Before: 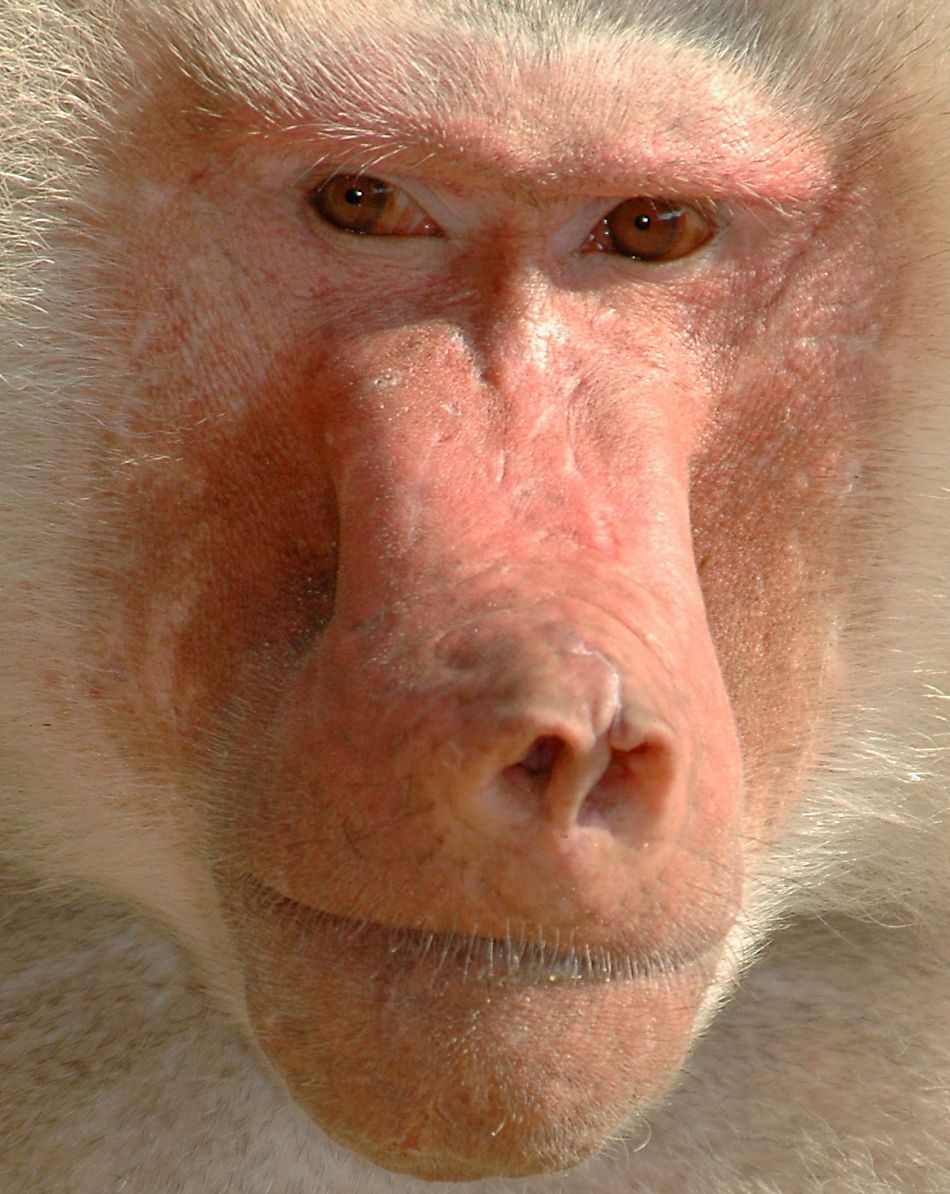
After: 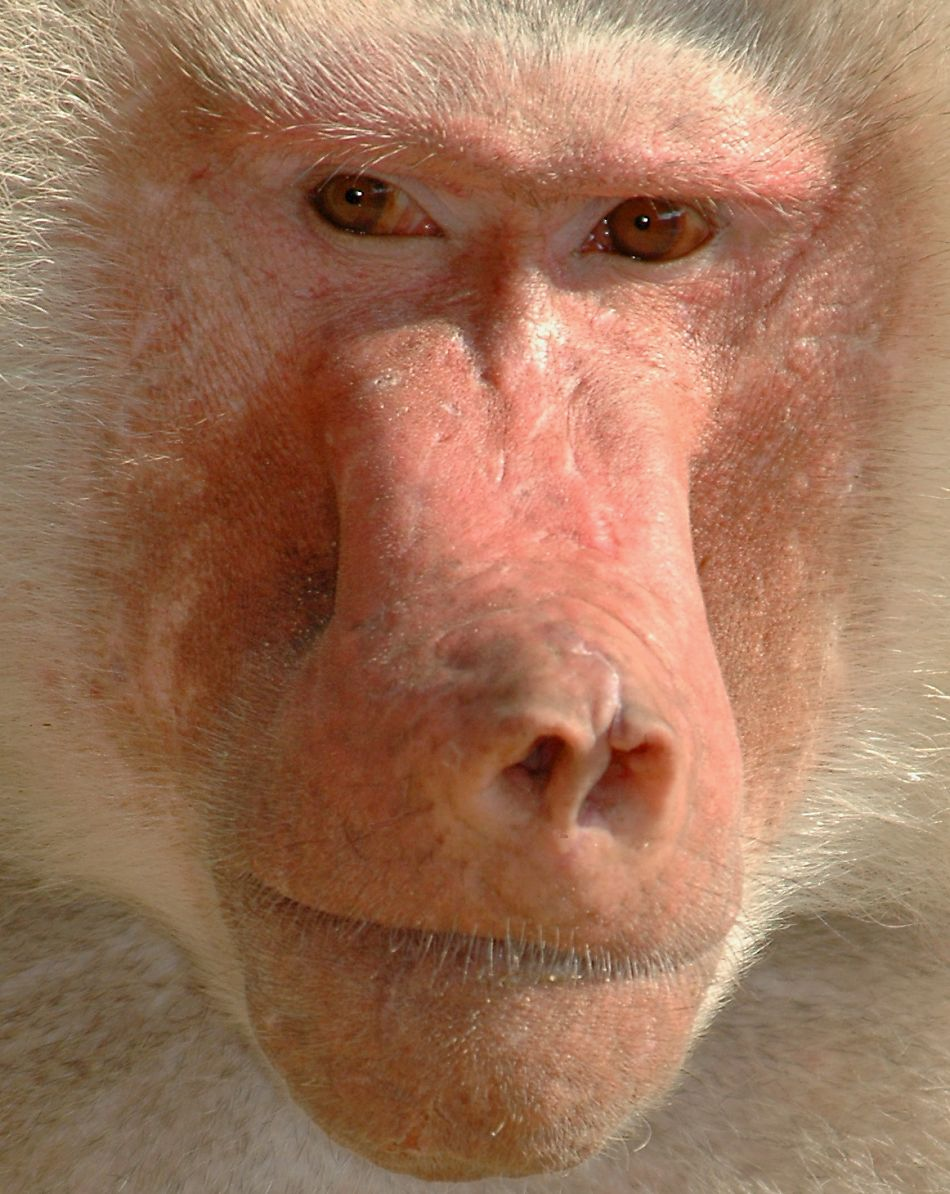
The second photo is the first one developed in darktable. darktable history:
exposure: exposure -0.048 EV, compensate exposure bias true, compensate highlight preservation false
shadows and highlights: shadows 52.3, highlights -28.6, soften with gaussian
